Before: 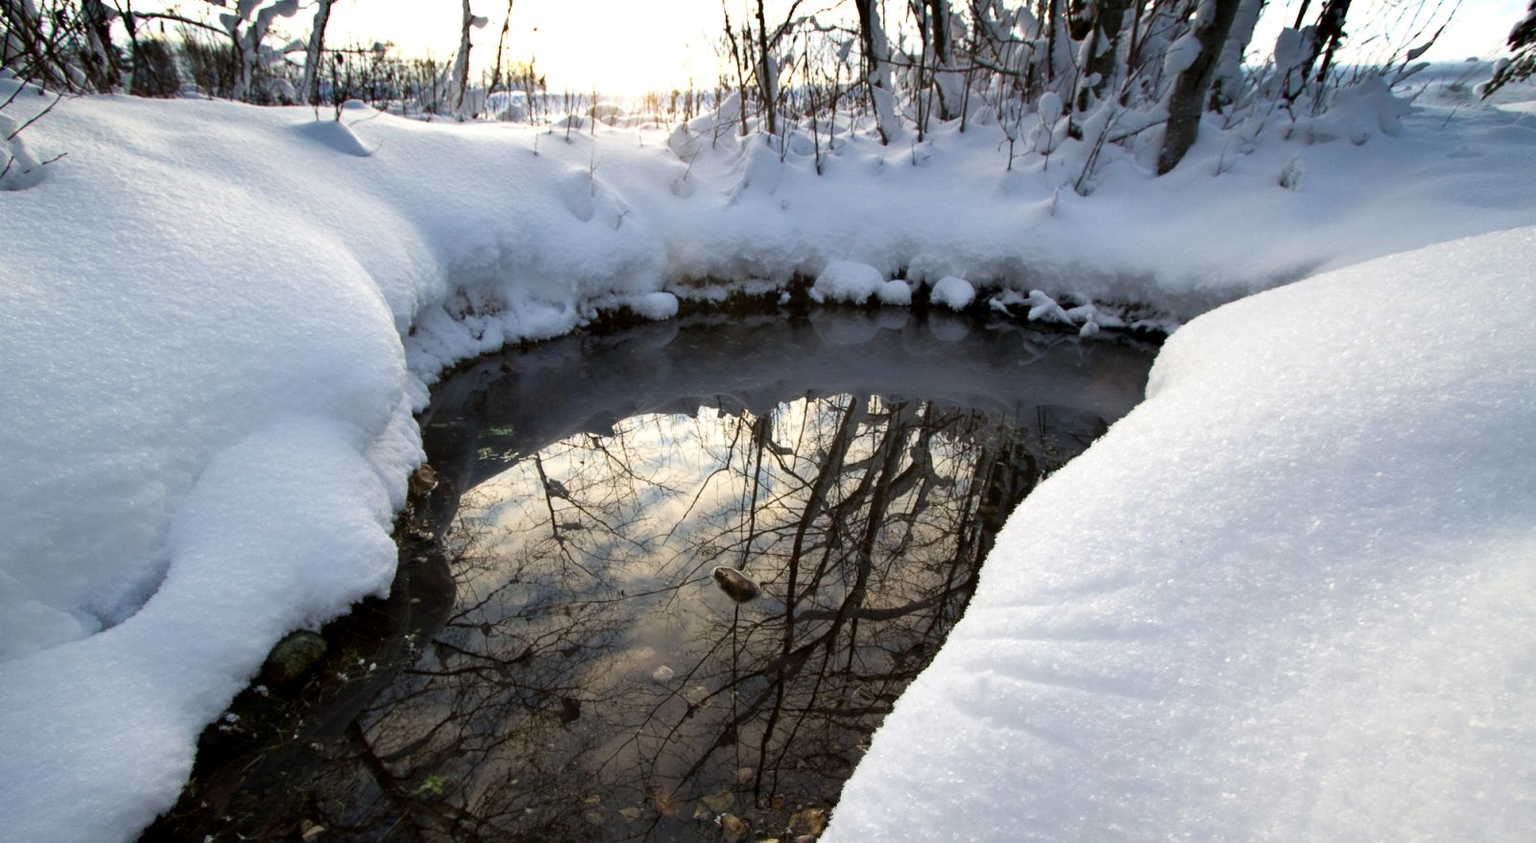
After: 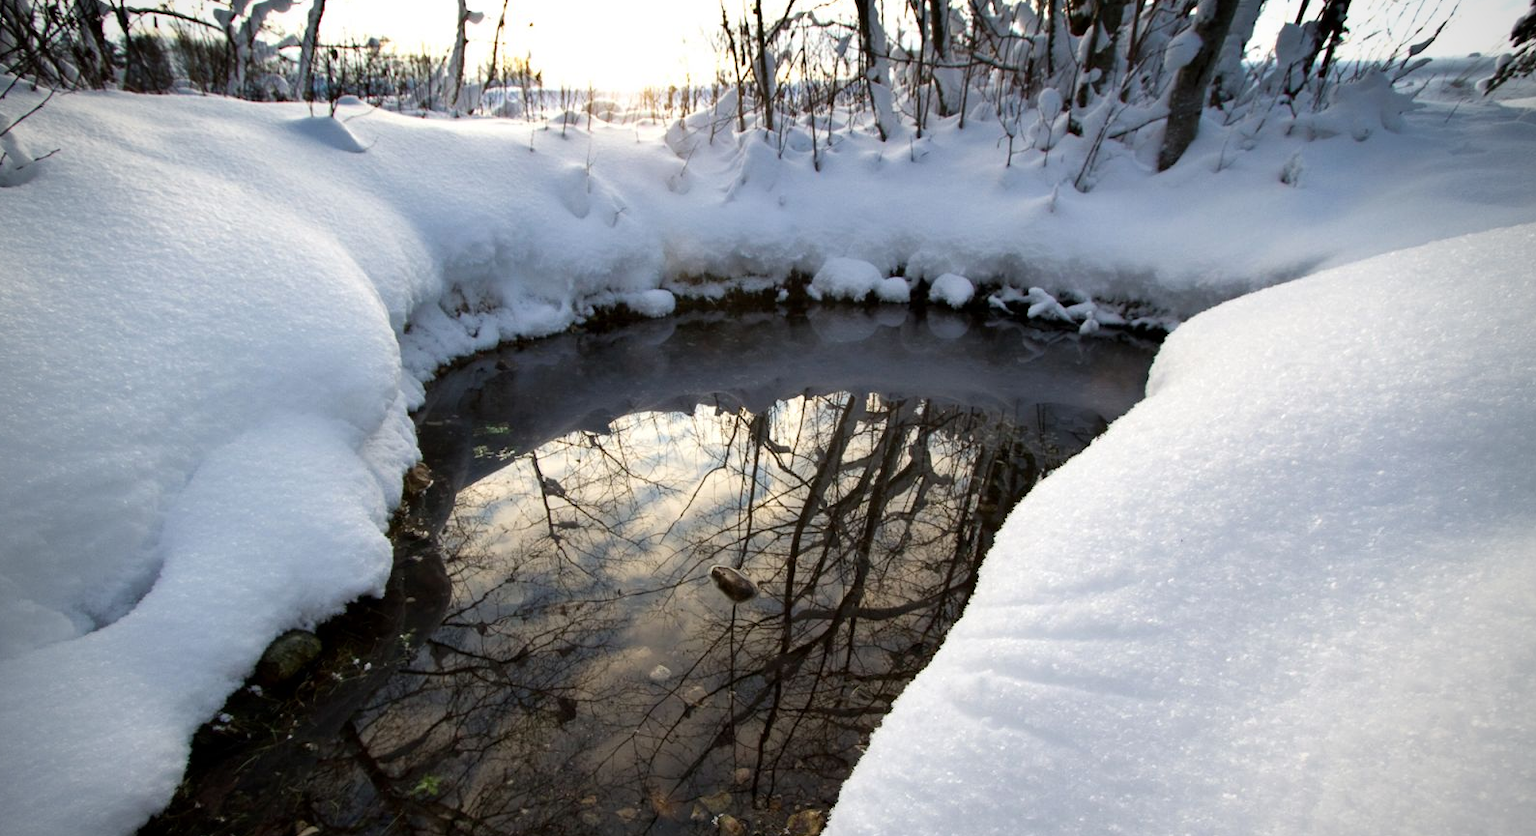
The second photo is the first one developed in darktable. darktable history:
vignetting: fall-off radius 45.63%, brightness -0.478
crop: left 0.502%, top 0.601%, right 0.133%, bottom 0.768%
